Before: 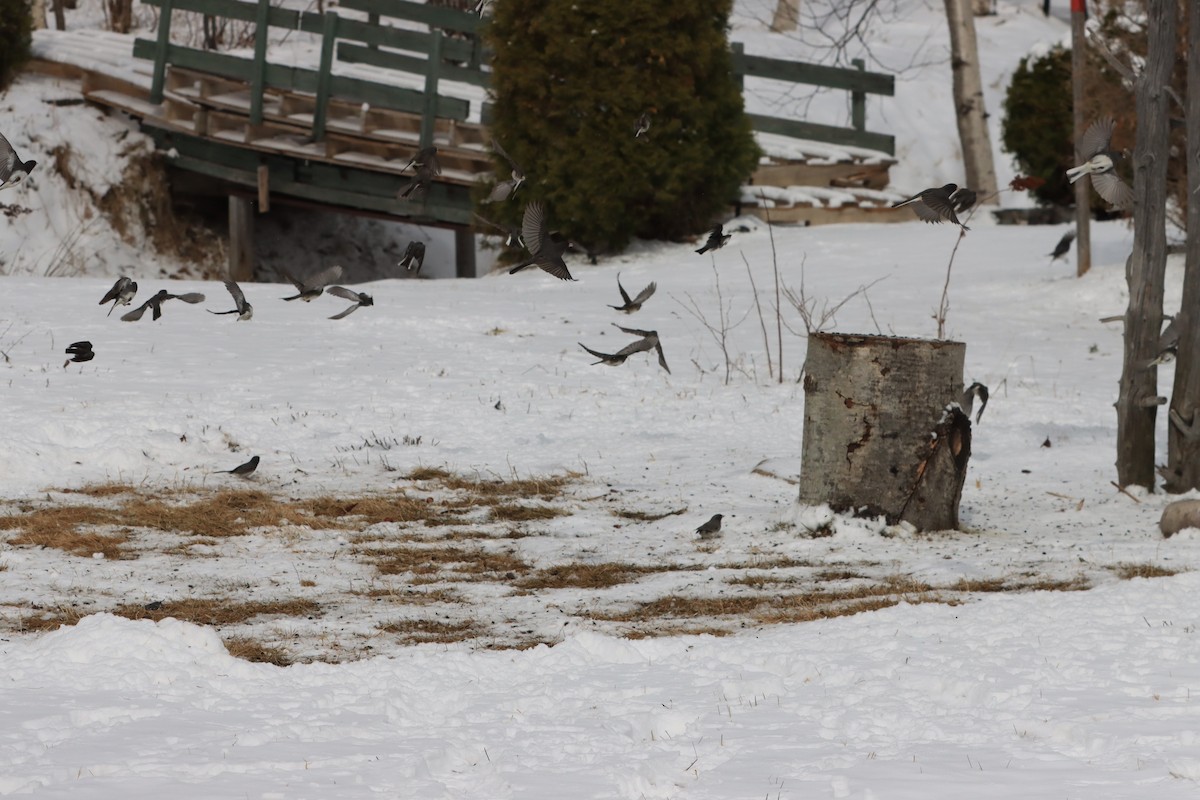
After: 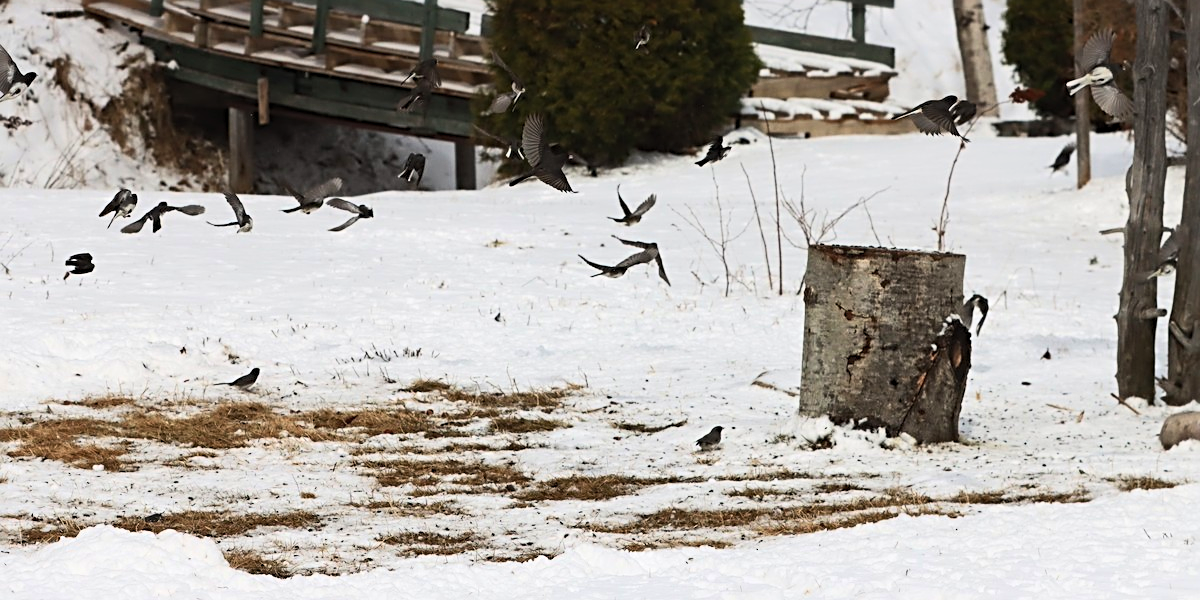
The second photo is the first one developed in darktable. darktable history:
crop: top 11.038%, bottom 13.962%
sharpen: radius 3.119
tone equalizer: -8 EV -0.417 EV, -7 EV -0.389 EV, -6 EV -0.333 EV, -5 EV -0.222 EV, -3 EV 0.222 EV, -2 EV 0.333 EV, -1 EV 0.389 EV, +0 EV 0.417 EV, edges refinement/feathering 500, mask exposure compensation -1.57 EV, preserve details no
color balance rgb: global vibrance 10%
contrast brightness saturation: contrast 0.2, brightness 0.16, saturation 0.22
